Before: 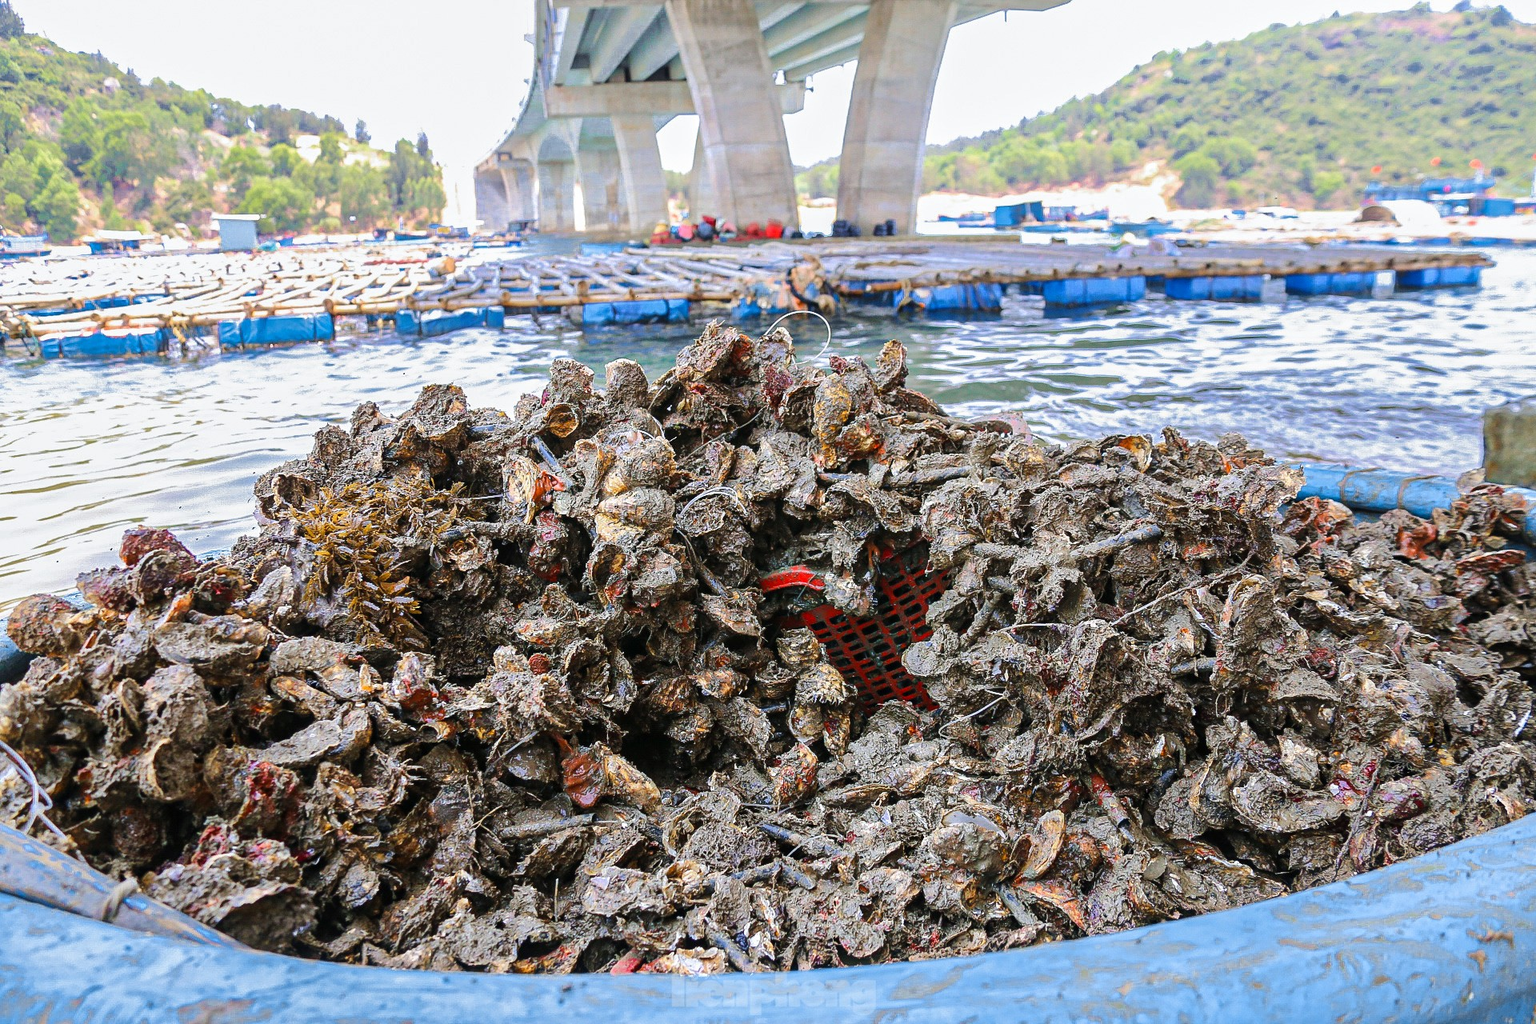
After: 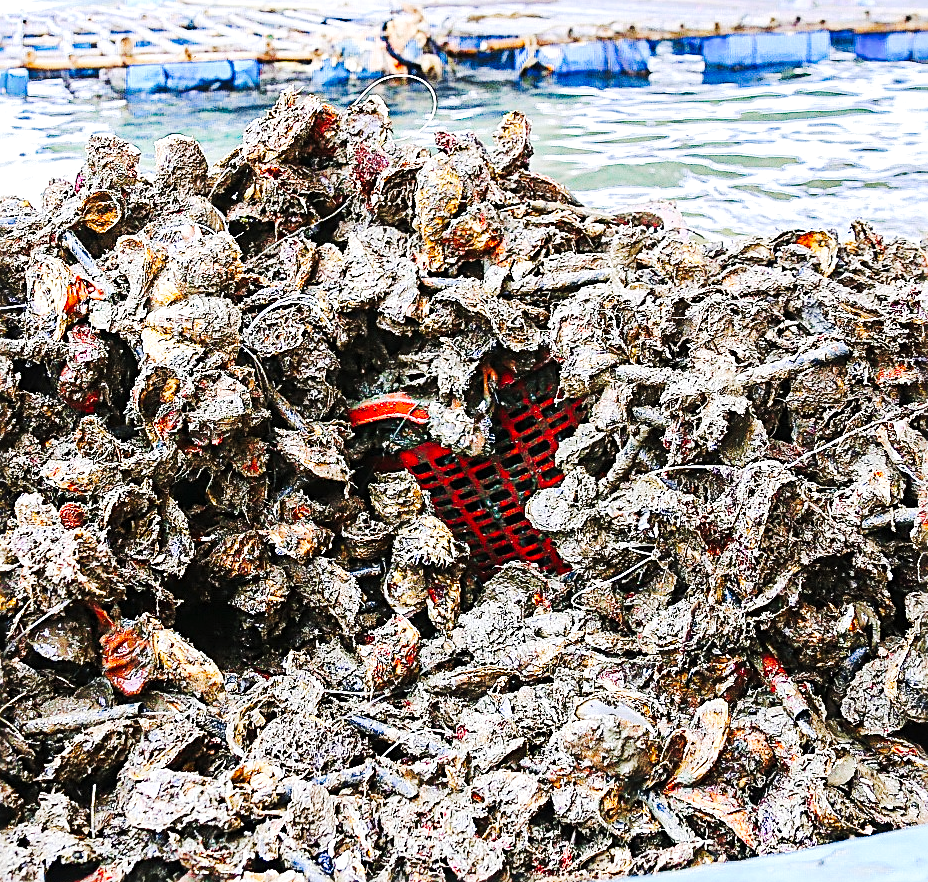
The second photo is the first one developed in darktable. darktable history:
tone curve: curves: ch0 [(0, 0) (0.003, 0.005) (0.011, 0.011) (0.025, 0.02) (0.044, 0.03) (0.069, 0.041) (0.1, 0.062) (0.136, 0.089) (0.177, 0.135) (0.224, 0.189) (0.277, 0.259) (0.335, 0.373) (0.399, 0.499) (0.468, 0.622) (0.543, 0.724) (0.623, 0.807) (0.709, 0.868) (0.801, 0.916) (0.898, 0.964) (1, 1)], preserve colors none
exposure: exposure 0.555 EV, compensate exposure bias true, compensate highlight preservation false
sharpen: radius 2.534, amount 0.622
crop: left 31.374%, top 24.535%, right 20.273%, bottom 6.508%
